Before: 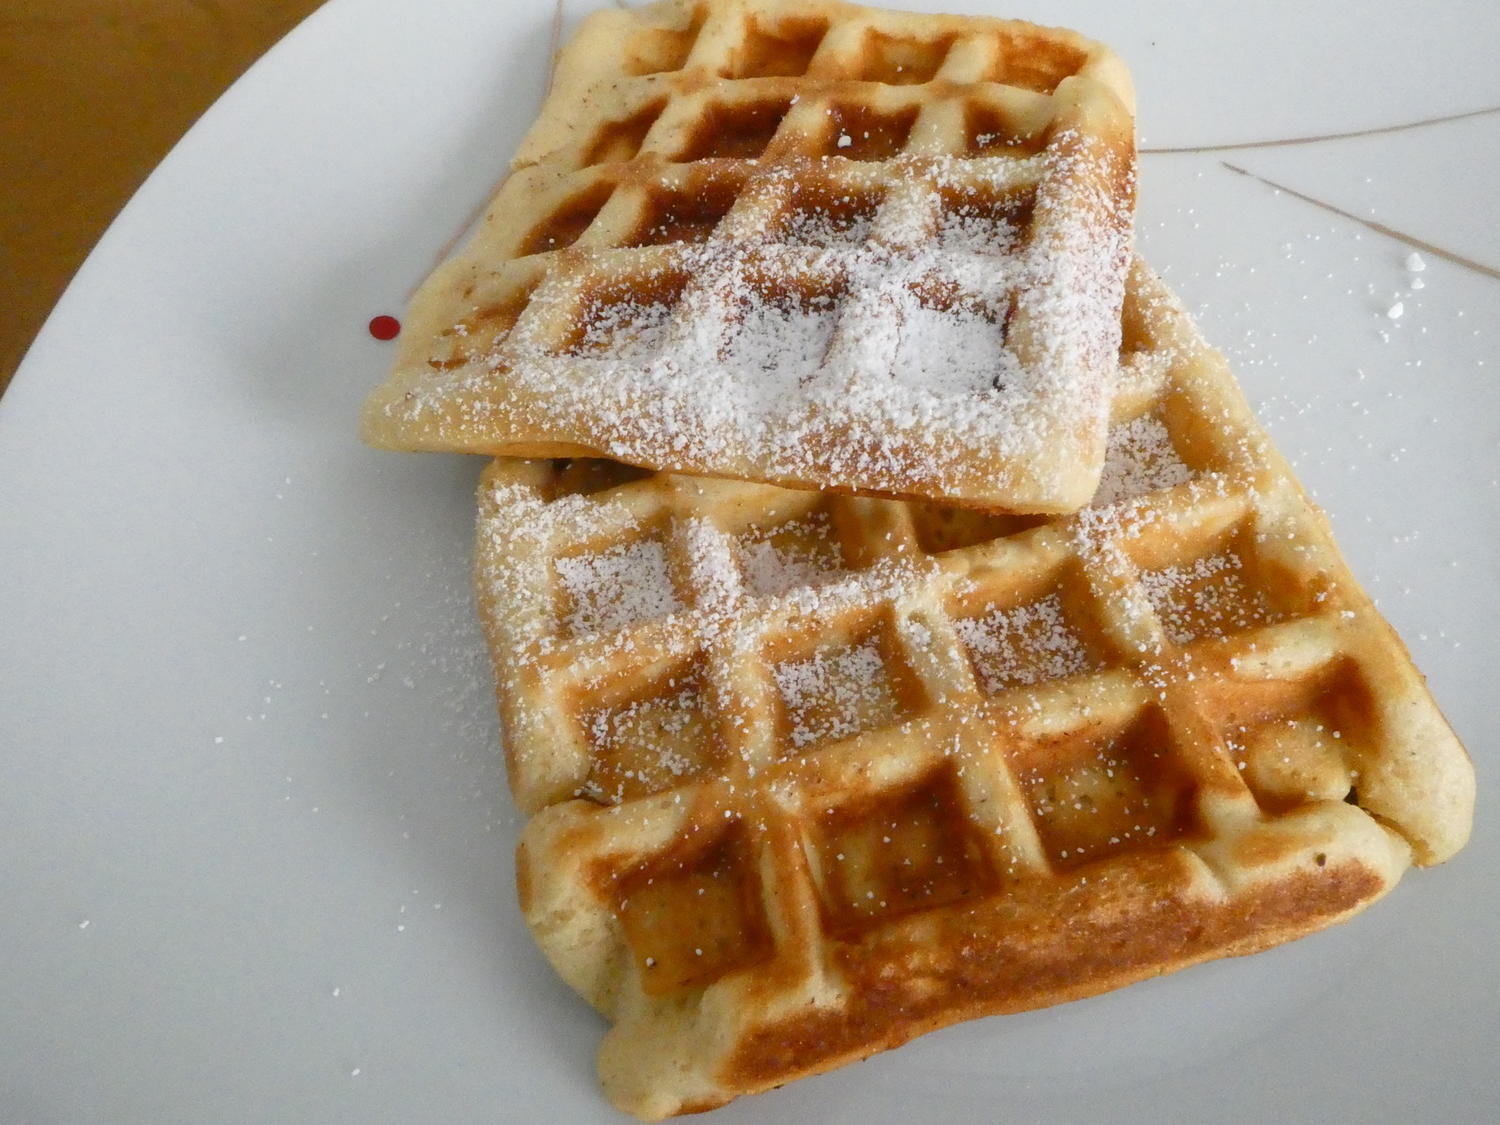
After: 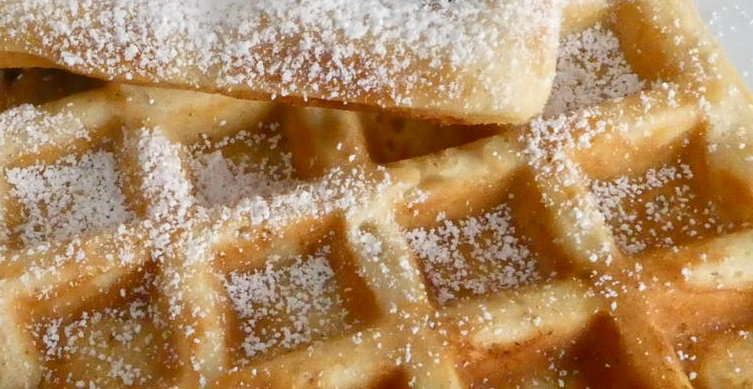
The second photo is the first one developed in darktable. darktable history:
crop: left 36.607%, top 34.735%, right 13.146%, bottom 30.611%
local contrast: mode bilateral grid, contrast 20, coarseness 50, detail 120%, midtone range 0.2
